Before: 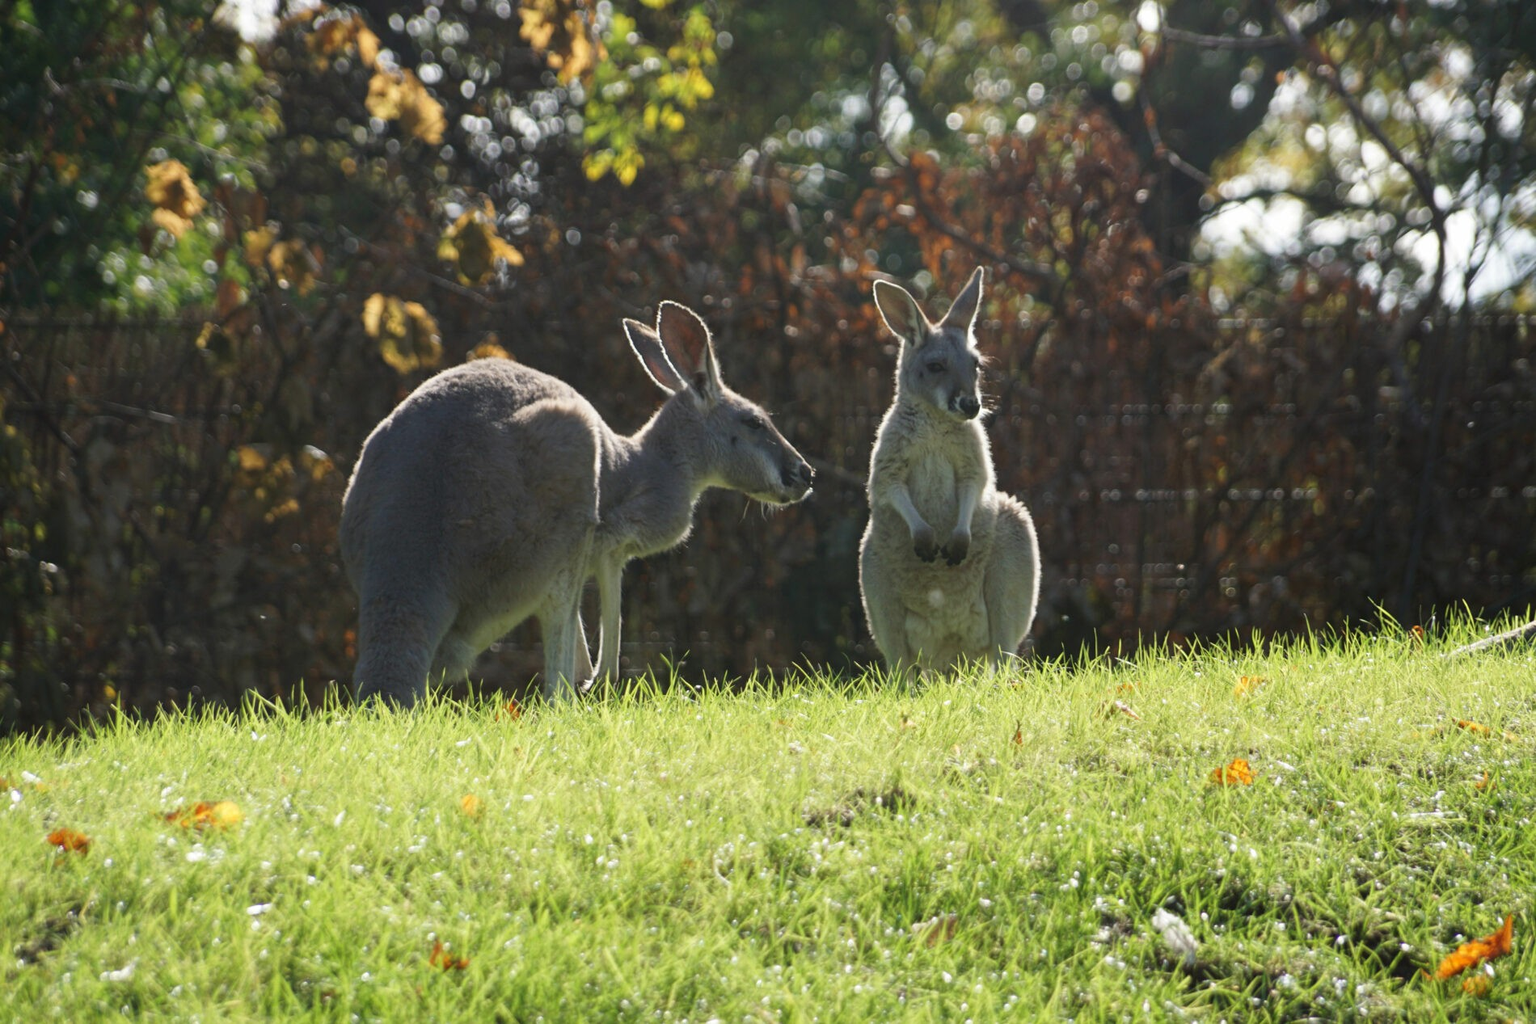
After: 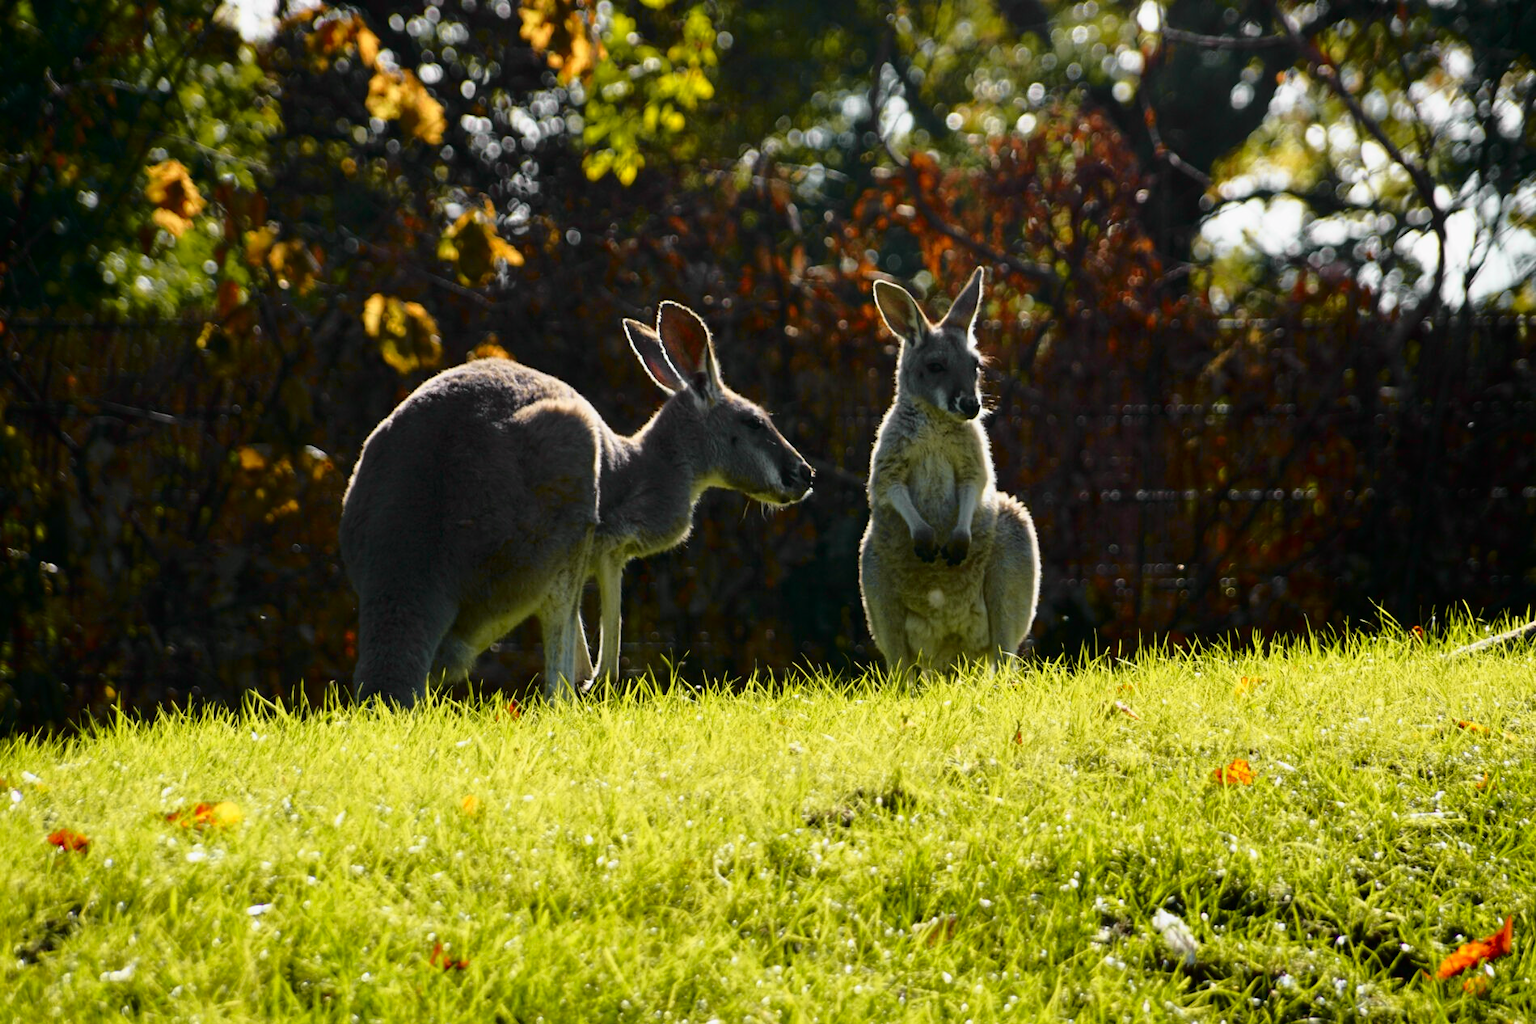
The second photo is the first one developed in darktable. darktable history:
contrast brightness saturation: brightness -0.2, saturation 0.08
tone curve: curves: ch0 [(0, 0) (0.062, 0.023) (0.168, 0.142) (0.359, 0.44) (0.469, 0.544) (0.634, 0.722) (0.839, 0.909) (0.998, 0.978)]; ch1 [(0, 0) (0.437, 0.453) (0.472, 0.47) (0.502, 0.504) (0.527, 0.546) (0.568, 0.619) (0.608, 0.665) (0.669, 0.748) (0.859, 0.899) (1, 1)]; ch2 [(0, 0) (0.33, 0.301) (0.421, 0.443) (0.473, 0.498) (0.509, 0.5) (0.535, 0.564) (0.575, 0.625) (0.608, 0.676) (1, 1)], color space Lab, independent channels, preserve colors none
